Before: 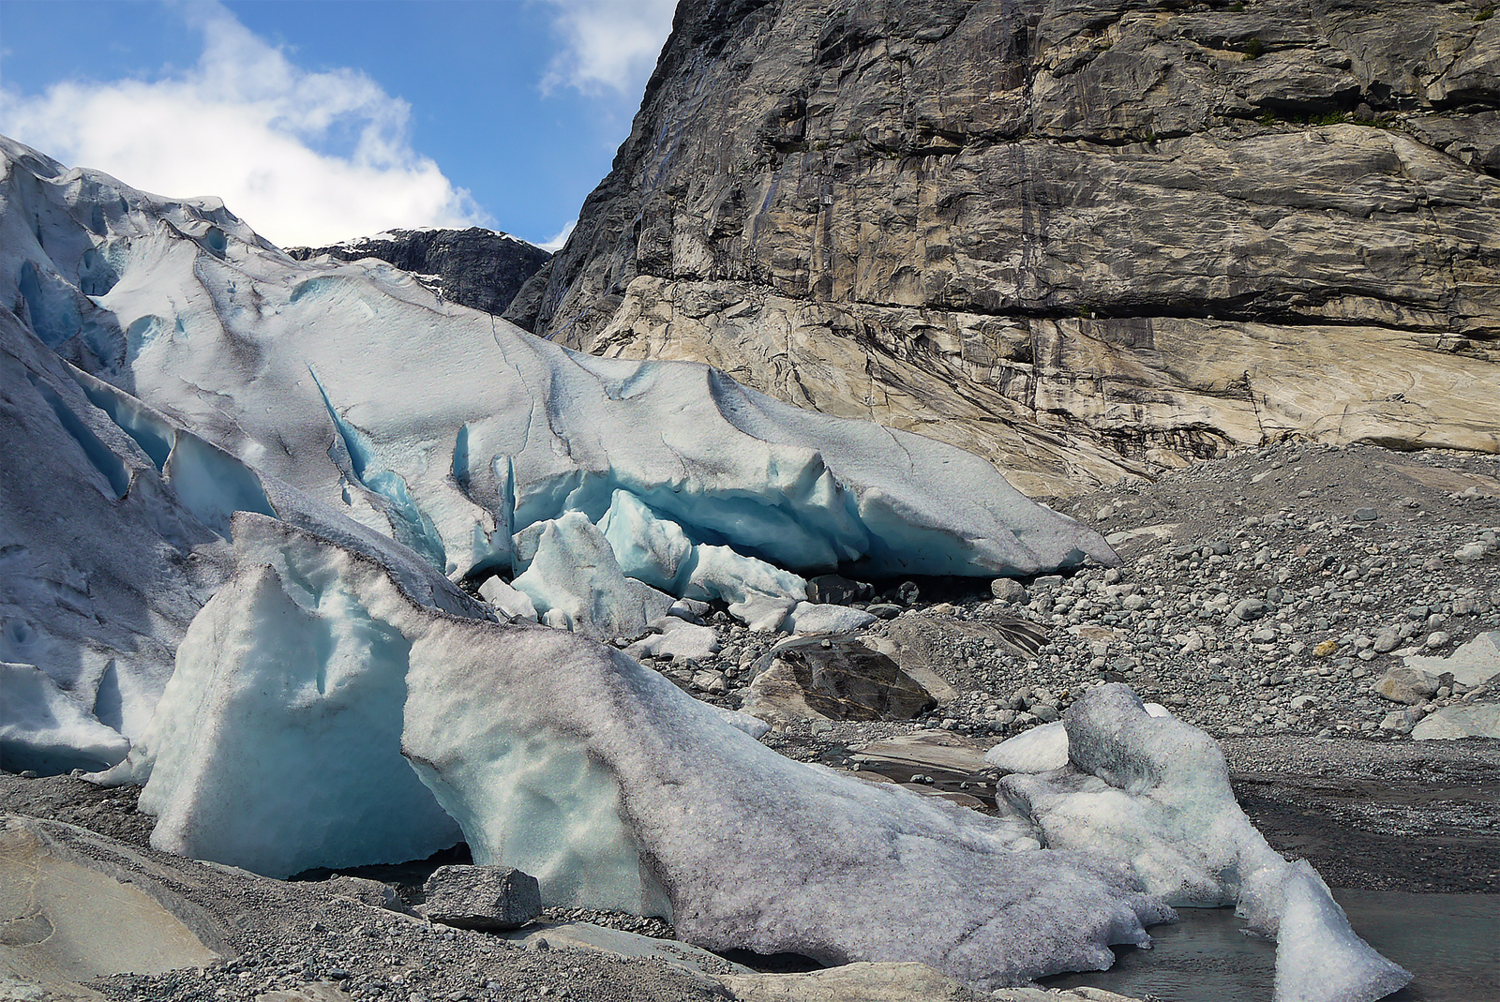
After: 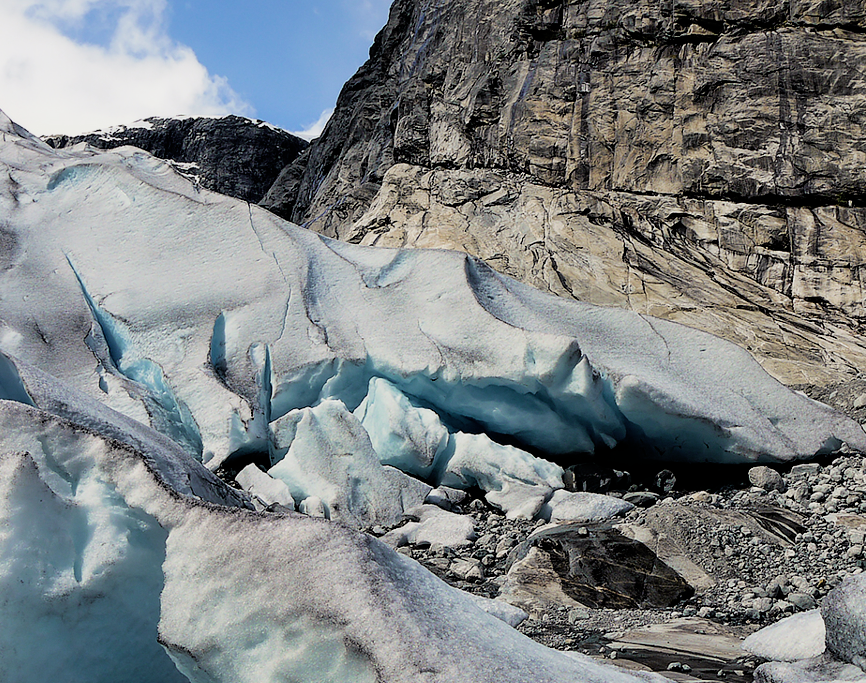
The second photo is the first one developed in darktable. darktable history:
crop: left 16.202%, top 11.208%, right 26.045%, bottom 20.557%
white balance: emerald 1
filmic rgb: black relative exposure -5 EV, white relative exposure 3.2 EV, hardness 3.42, contrast 1.2, highlights saturation mix -50%
